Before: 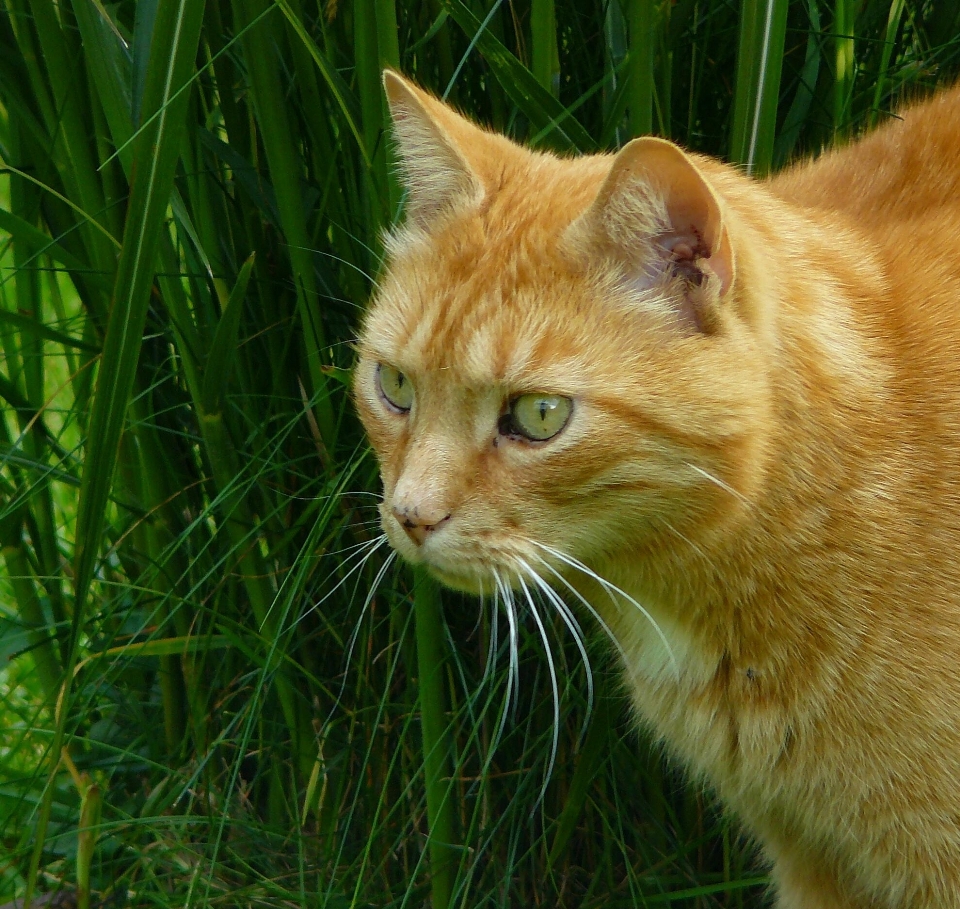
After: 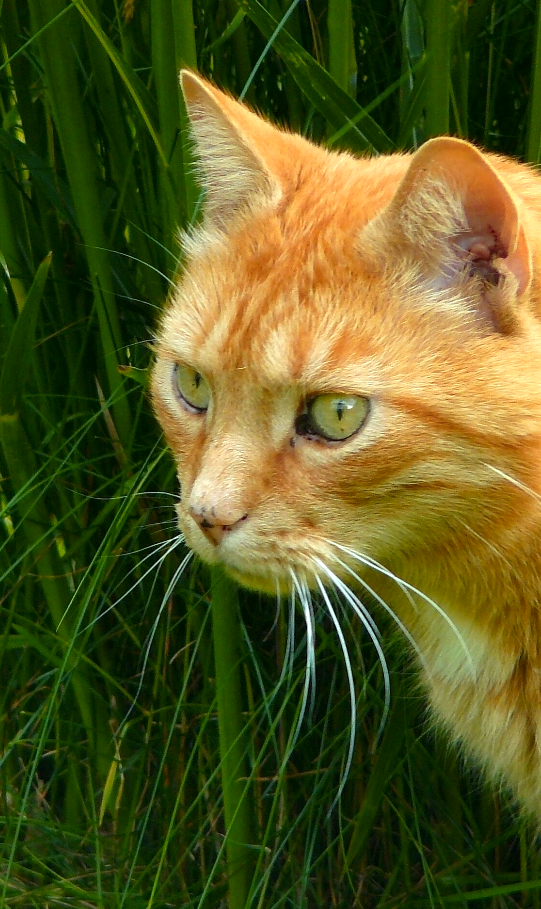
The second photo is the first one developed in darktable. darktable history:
crop: left 21.228%, right 22.359%
color zones: curves: ch1 [(0.235, 0.558) (0.75, 0.5)]; ch2 [(0.25, 0.462) (0.749, 0.457)]
exposure: black level correction 0.001, exposure 0.499 EV, compensate highlight preservation false
